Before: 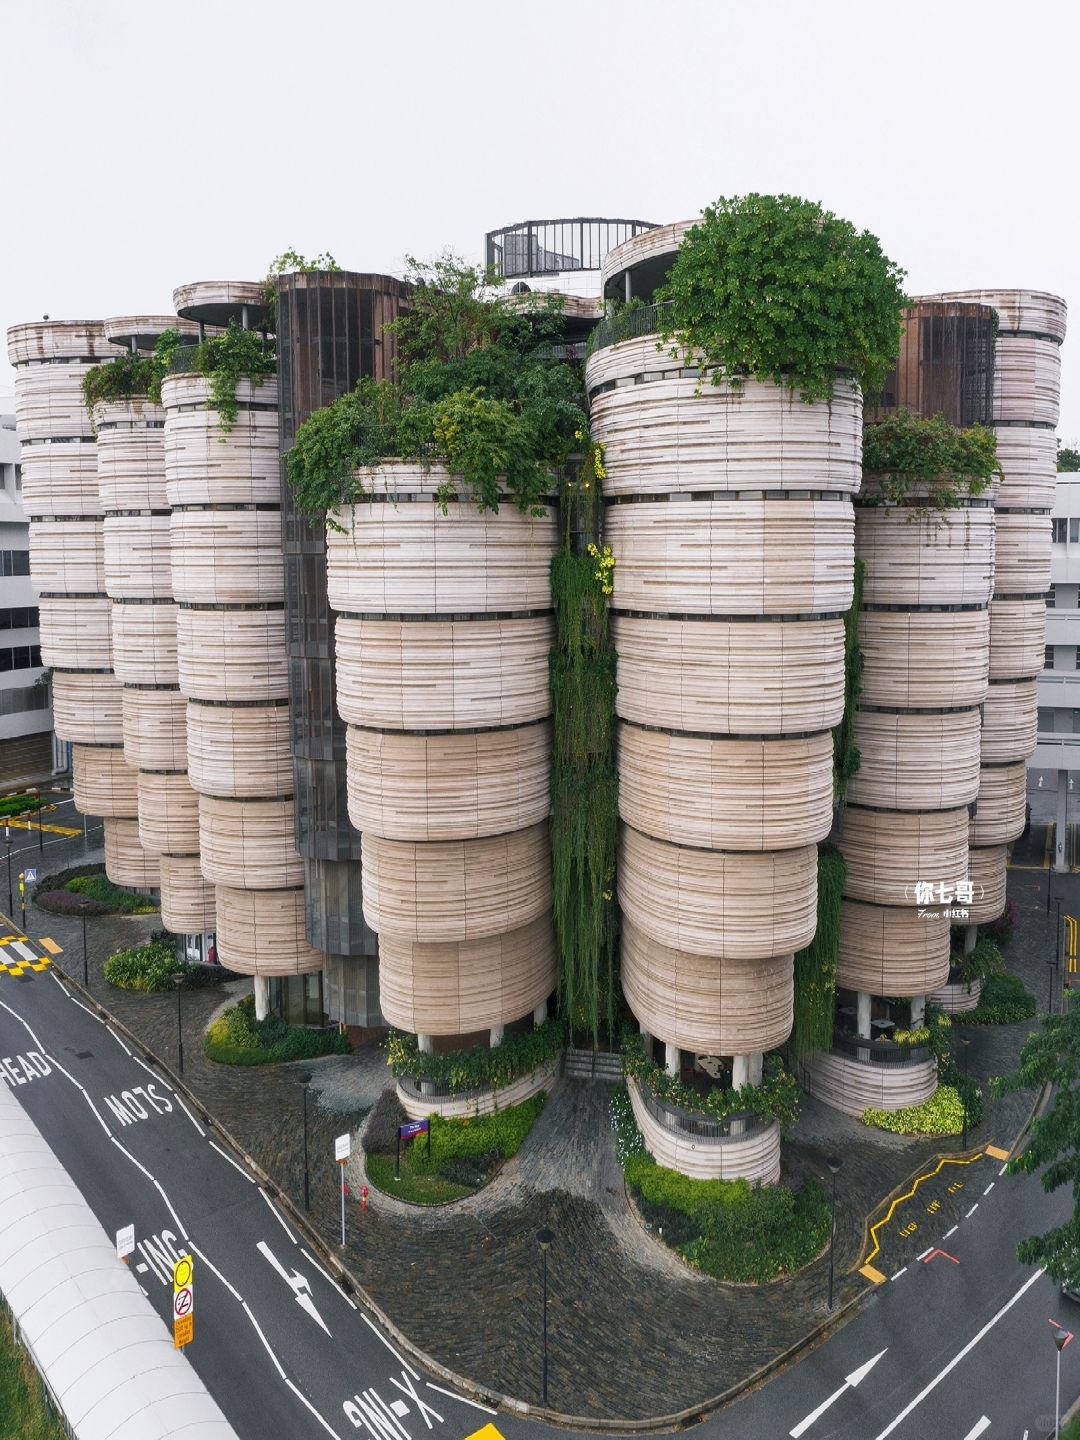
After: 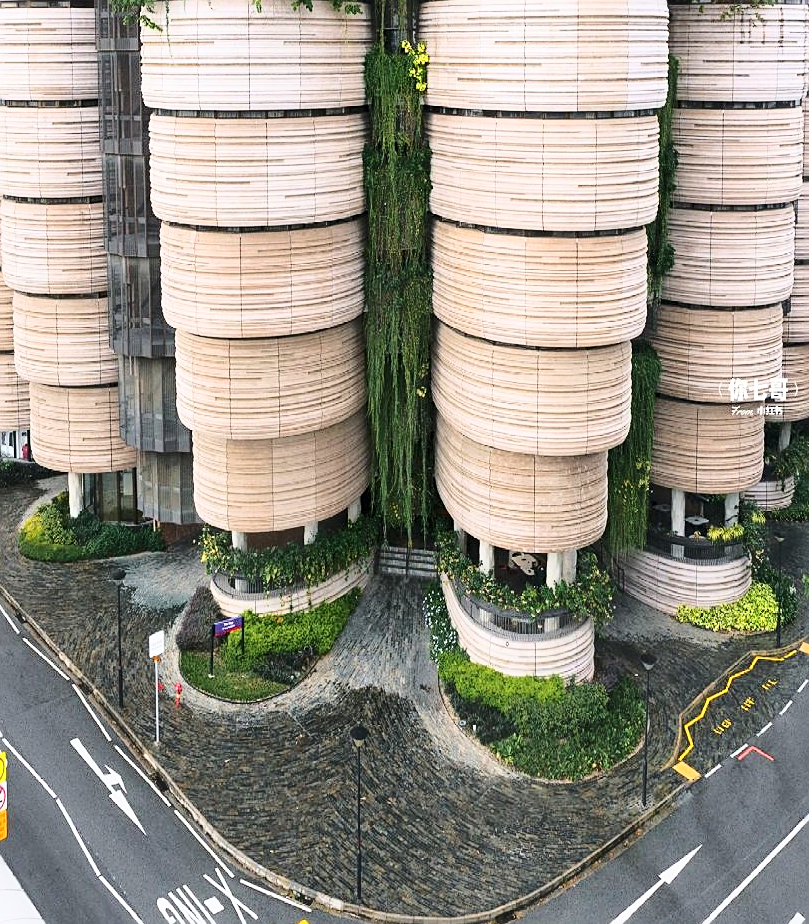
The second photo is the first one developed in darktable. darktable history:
crop and rotate: left 17.389%, top 34.943%, right 7.627%, bottom 0.844%
base curve: curves: ch0 [(0, 0) (0.032, 0.037) (0.105, 0.228) (0.435, 0.76) (0.856, 0.983) (1, 1)]
sharpen: on, module defaults
